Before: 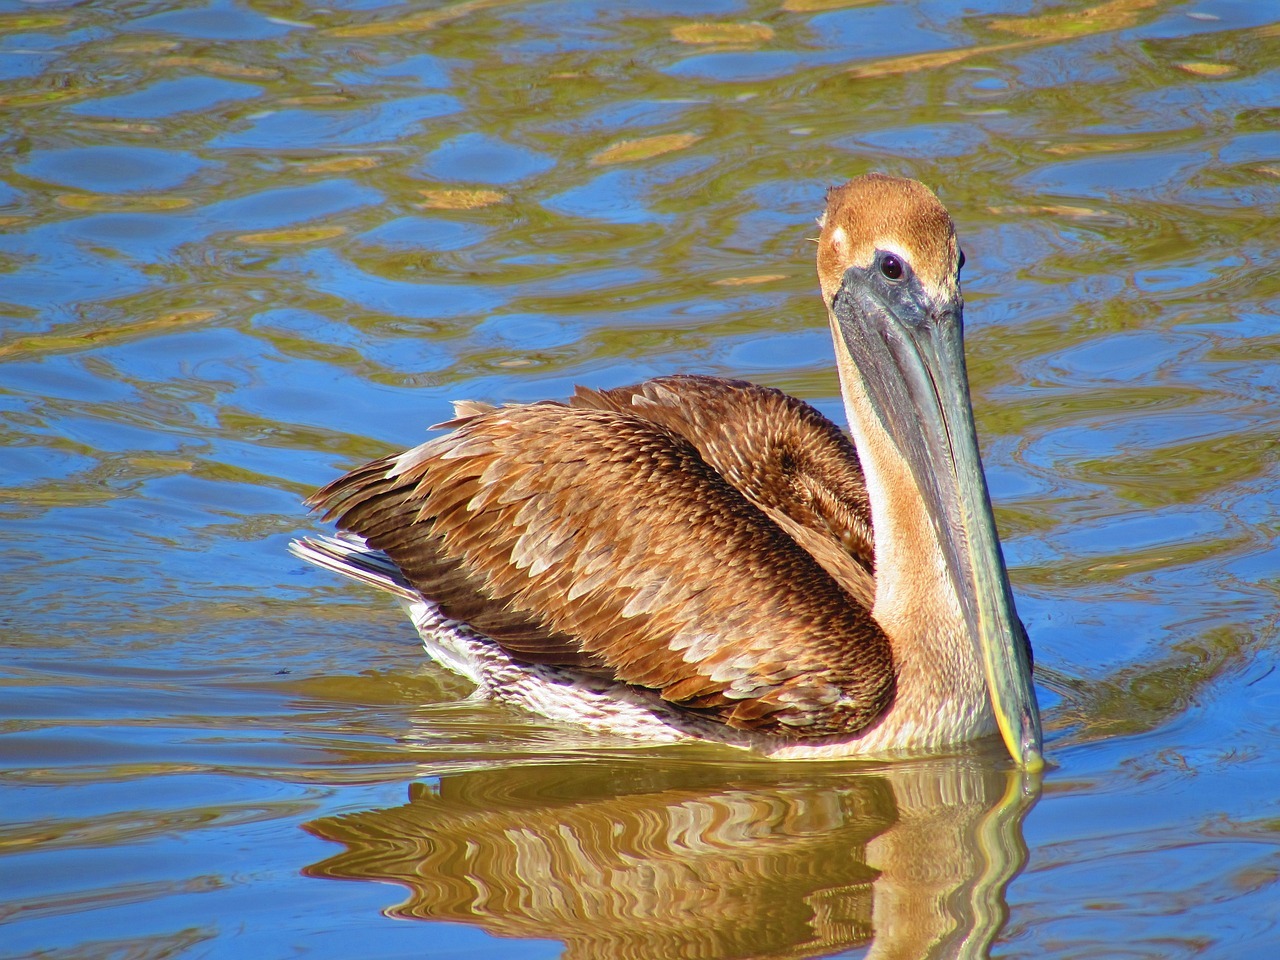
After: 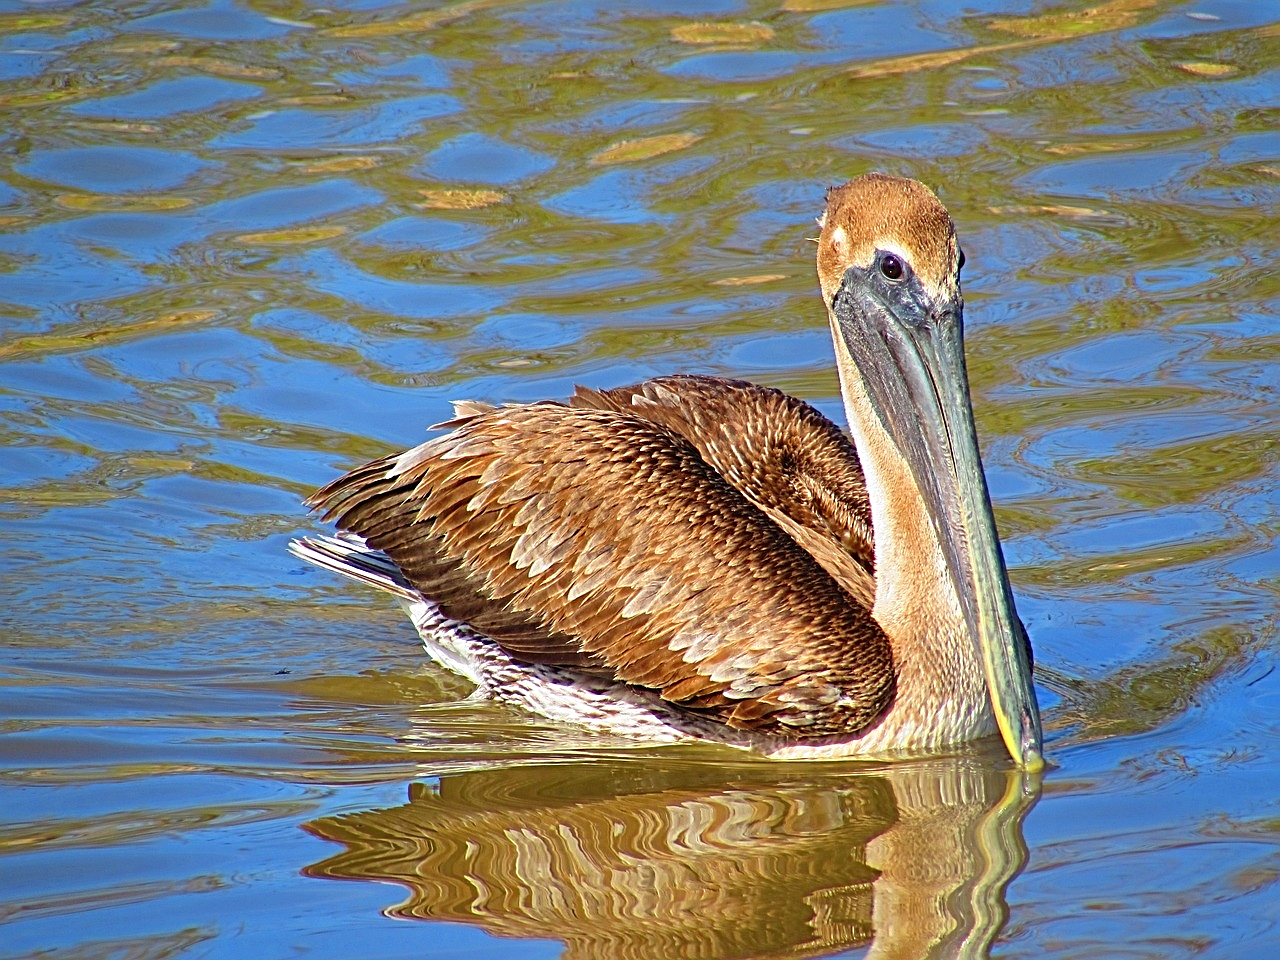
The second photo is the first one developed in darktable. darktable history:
sharpen: radius 3.07, amount 0.767
